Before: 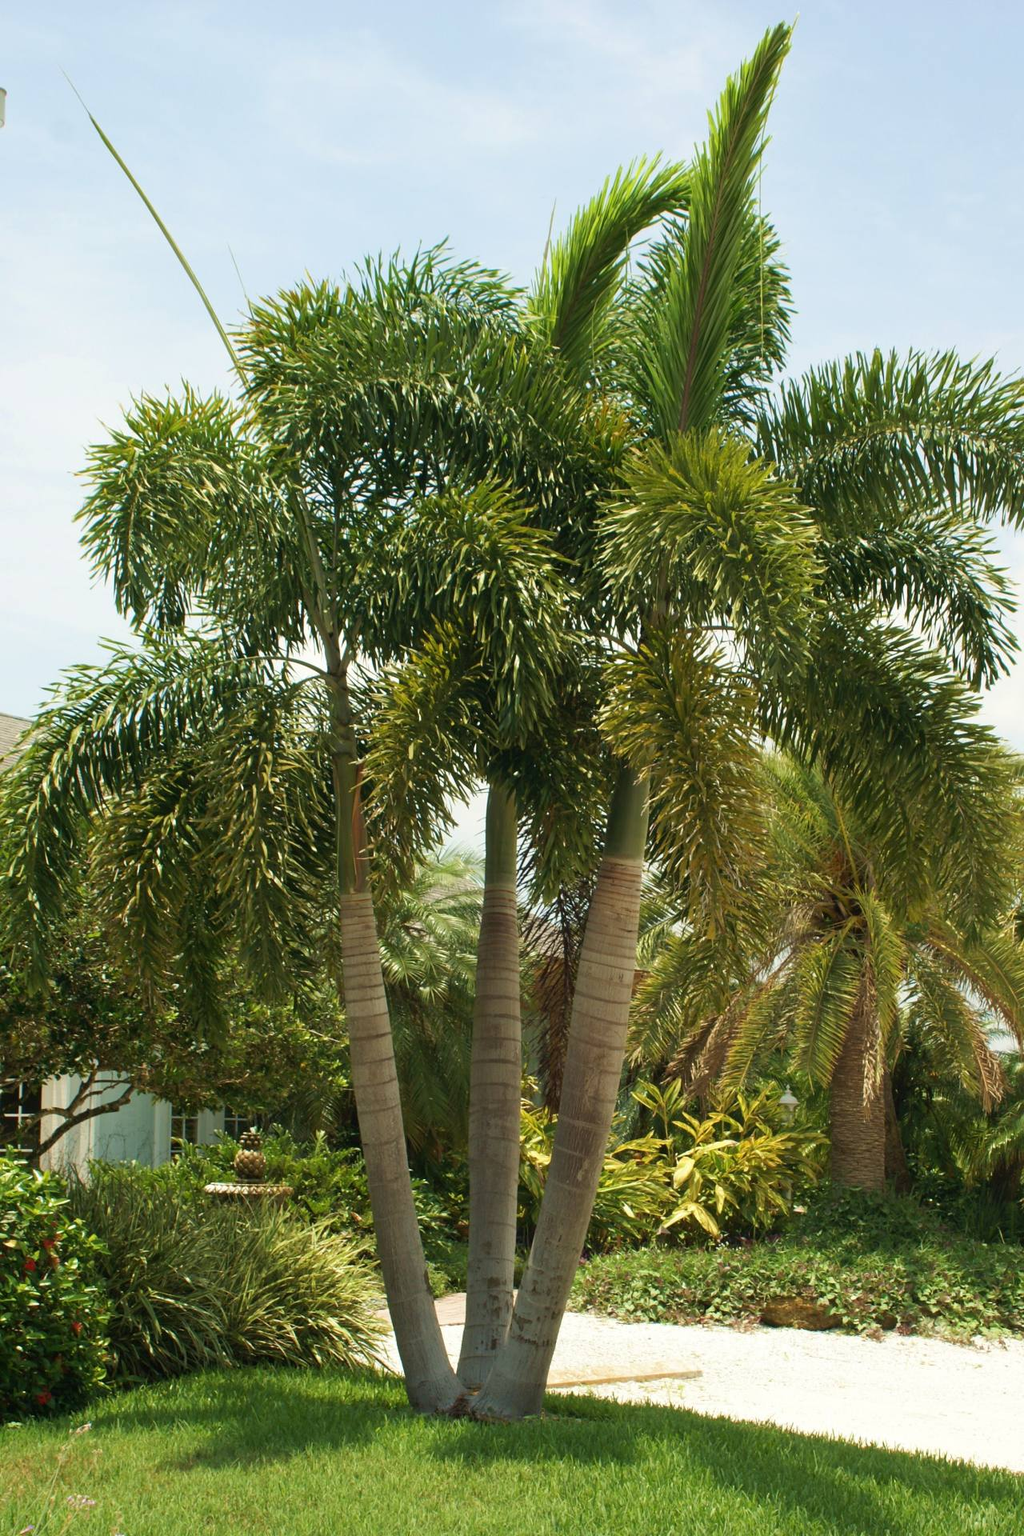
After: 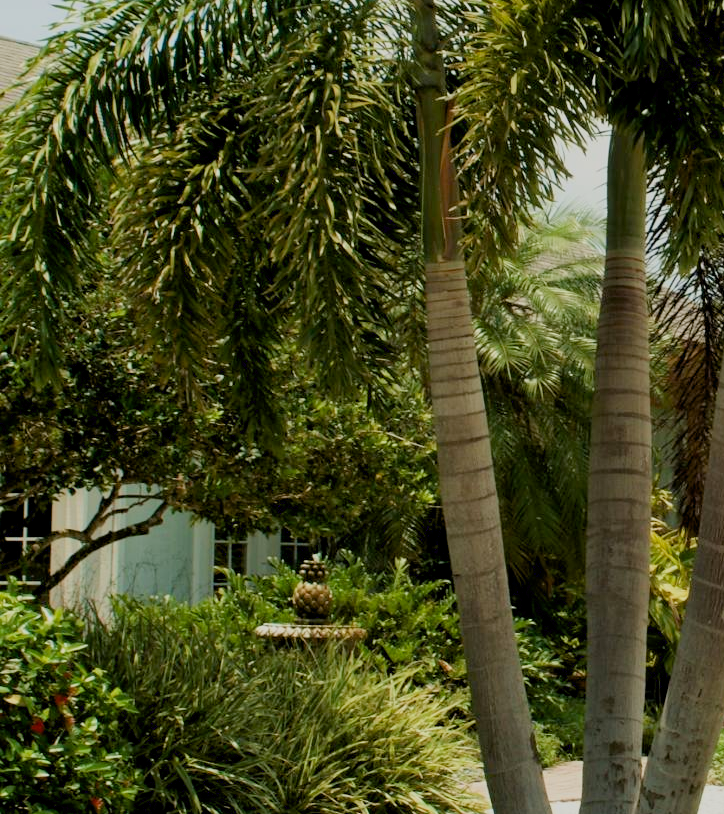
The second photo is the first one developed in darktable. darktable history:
exposure: black level correction 0.011, compensate highlight preservation false
filmic rgb: black relative exposure -7.65 EV, white relative exposure 4.56 EV, hardness 3.61, contrast 0.985
crop: top 44.549%, right 43.419%, bottom 13.051%
